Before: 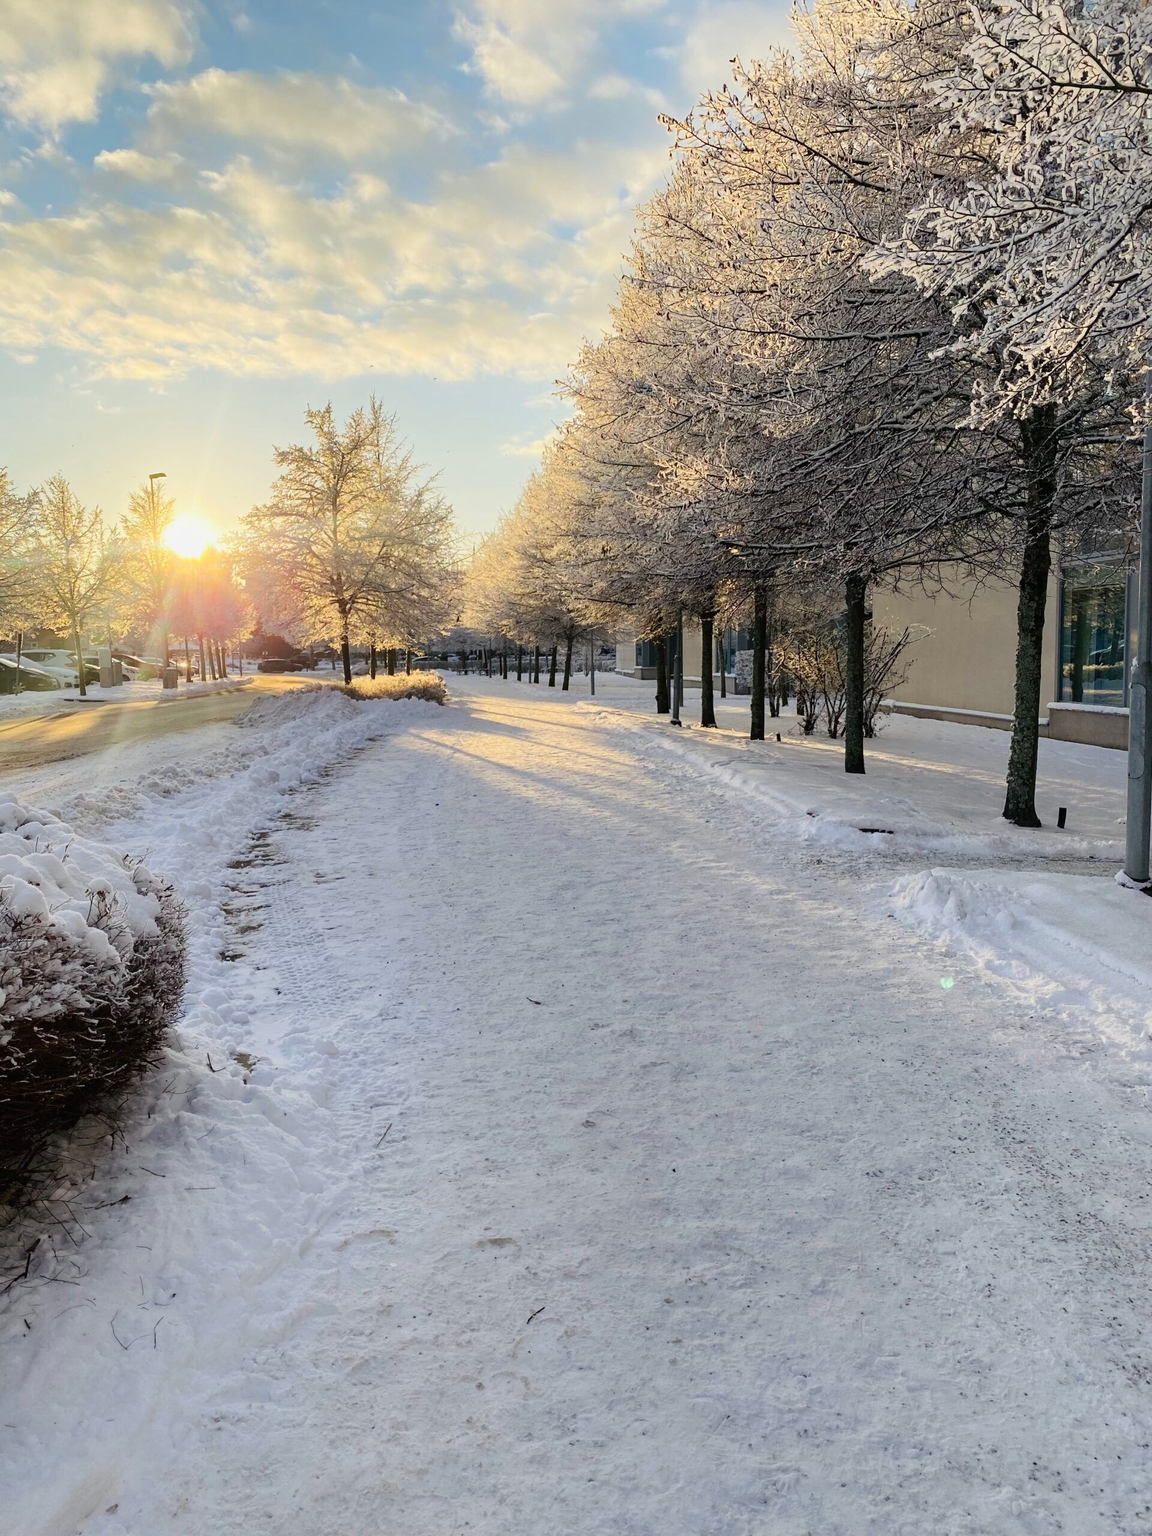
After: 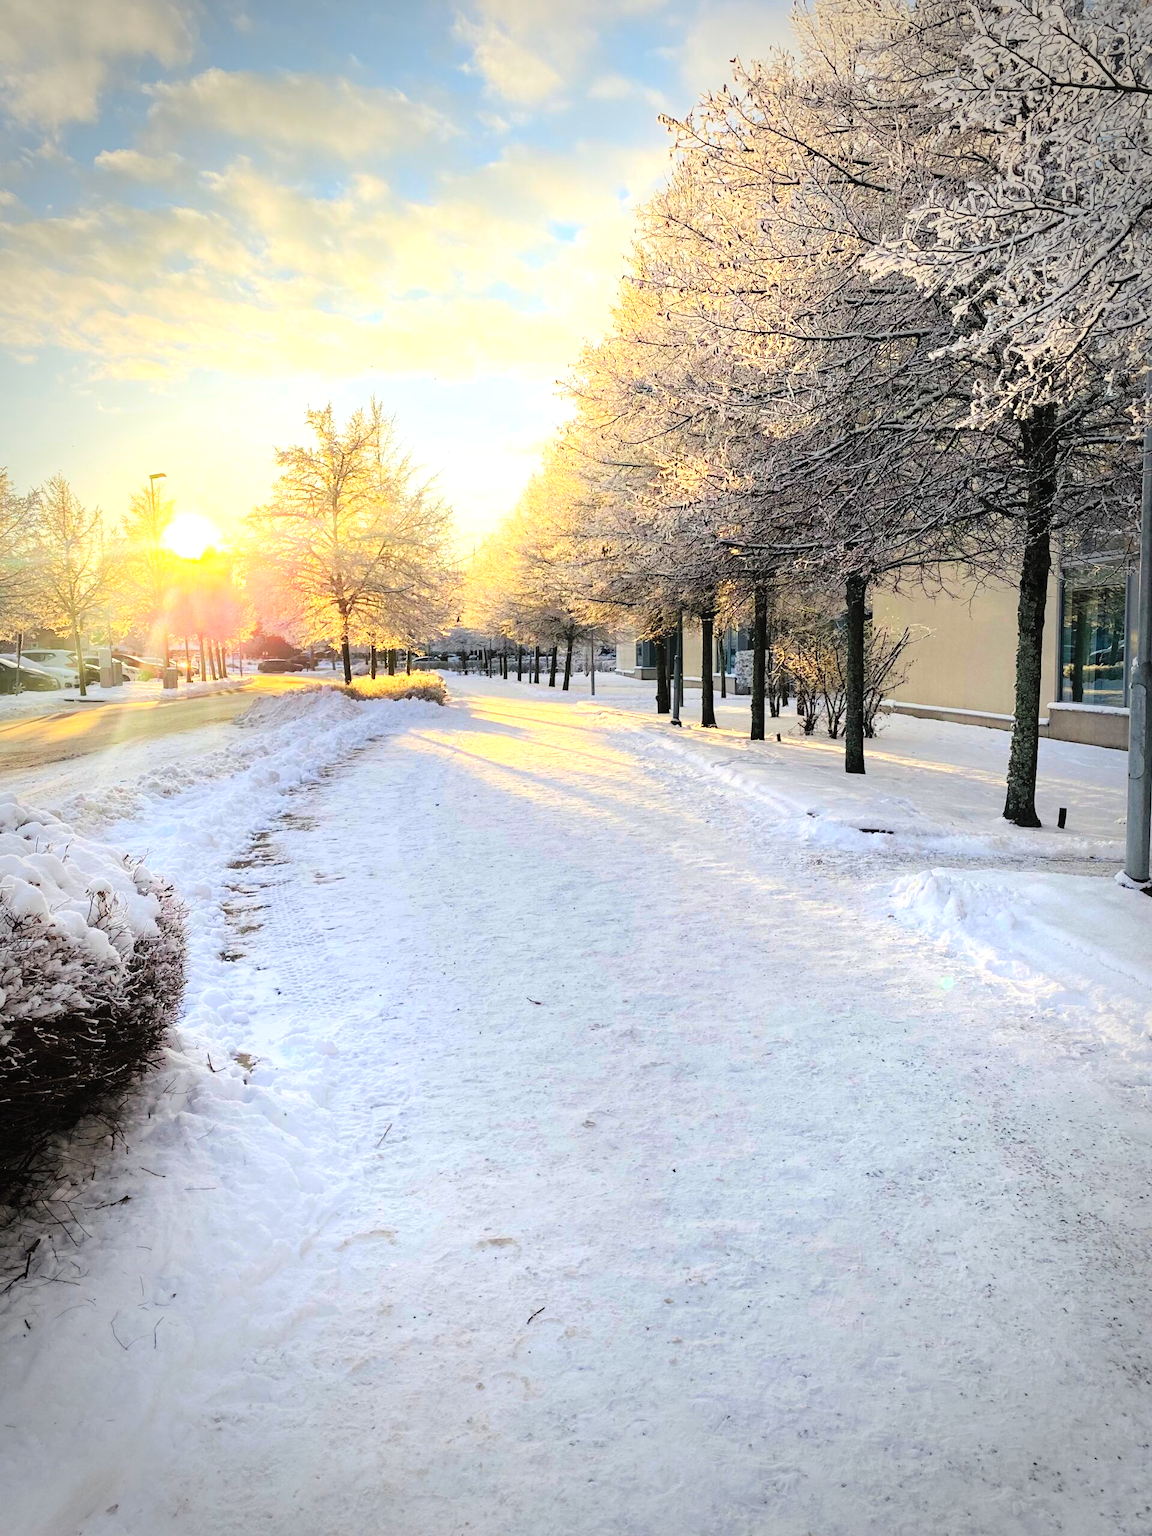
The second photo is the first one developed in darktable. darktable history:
vignetting: fall-off start 64.04%, width/height ratio 0.879
contrast brightness saturation: contrast 0.065, brightness 0.179, saturation 0.415
tone equalizer: -8 EV -0.722 EV, -7 EV -0.706 EV, -6 EV -0.585 EV, -5 EV -0.369 EV, -3 EV 0.37 EV, -2 EV 0.6 EV, -1 EV 0.698 EV, +0 EV 0.747 EV, mask exposure compensation -0.51 EV
